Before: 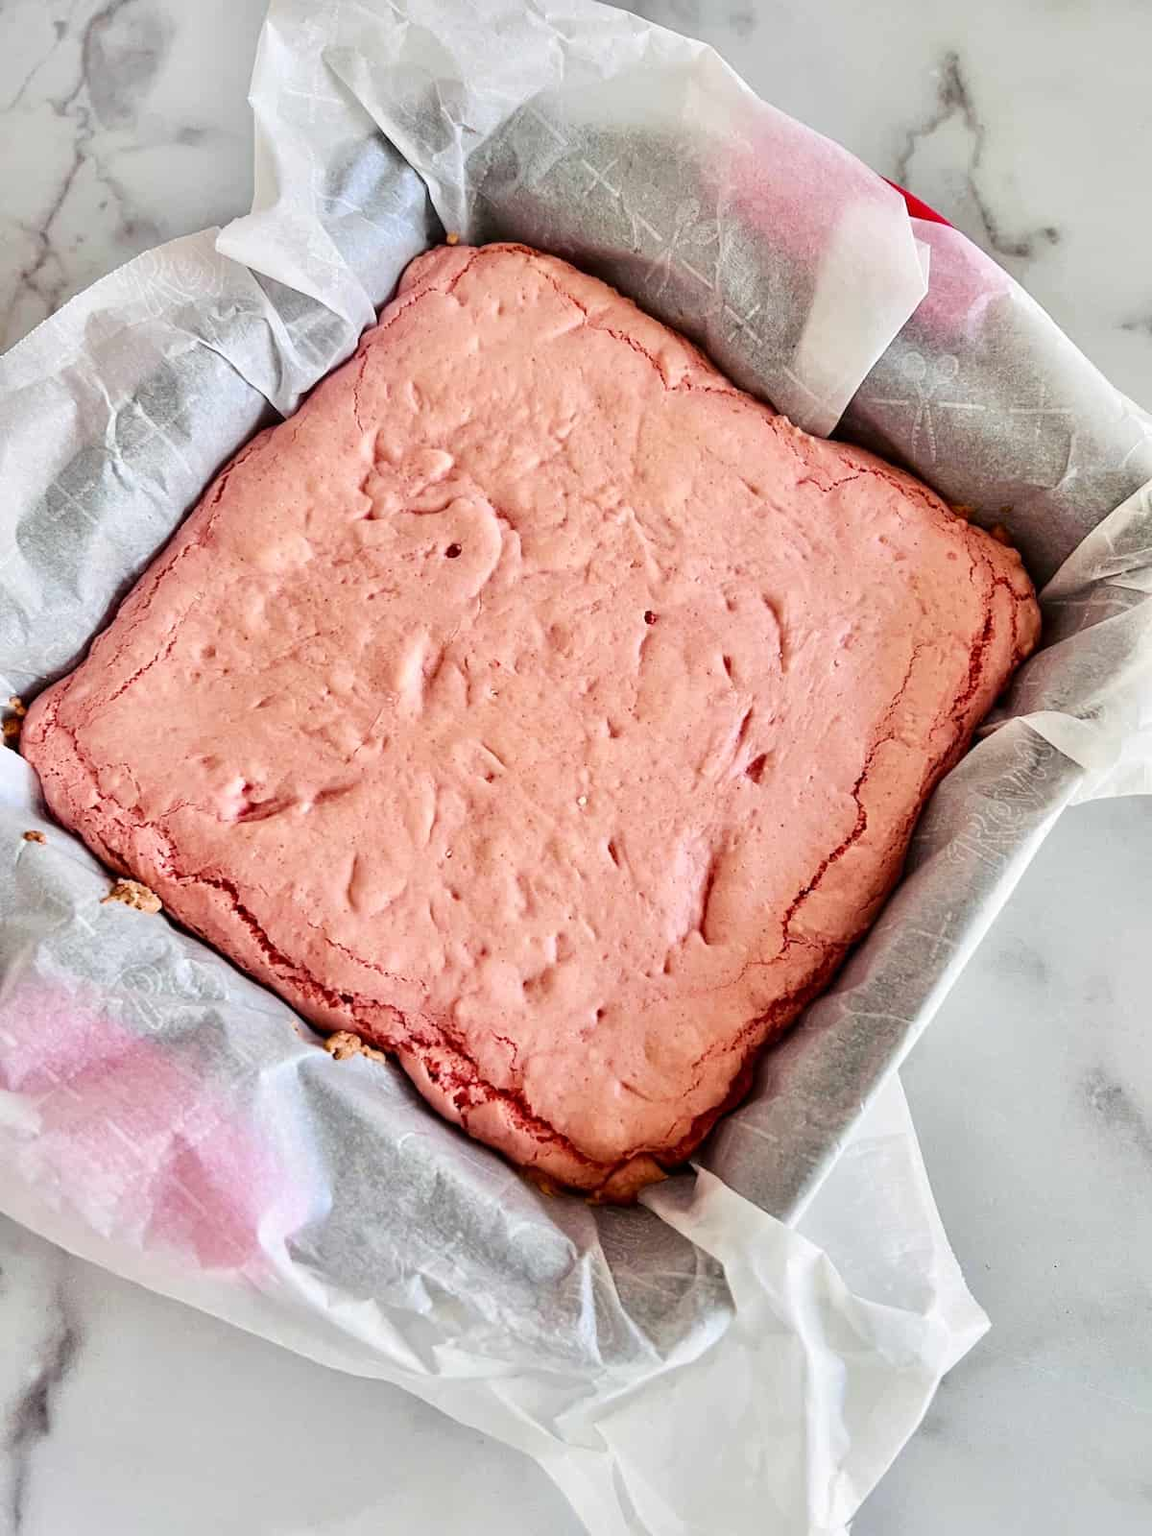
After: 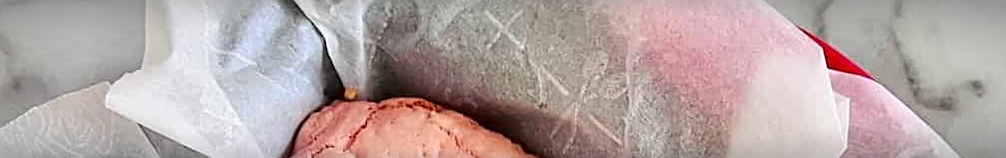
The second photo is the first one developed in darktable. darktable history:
crop and rotate: left 9.644%, top 9.491%, right 6.021%, bottom 80.509%
rotate and perspective: rotation 0.192°, lens shift (horizontal) -0.015, crop left 0.005, crop right 0.996, crop top 0.006, crop bottom 0.99
sharpen: on, module defaults
vignetting: fall-off start 87%, automatic ratio true
